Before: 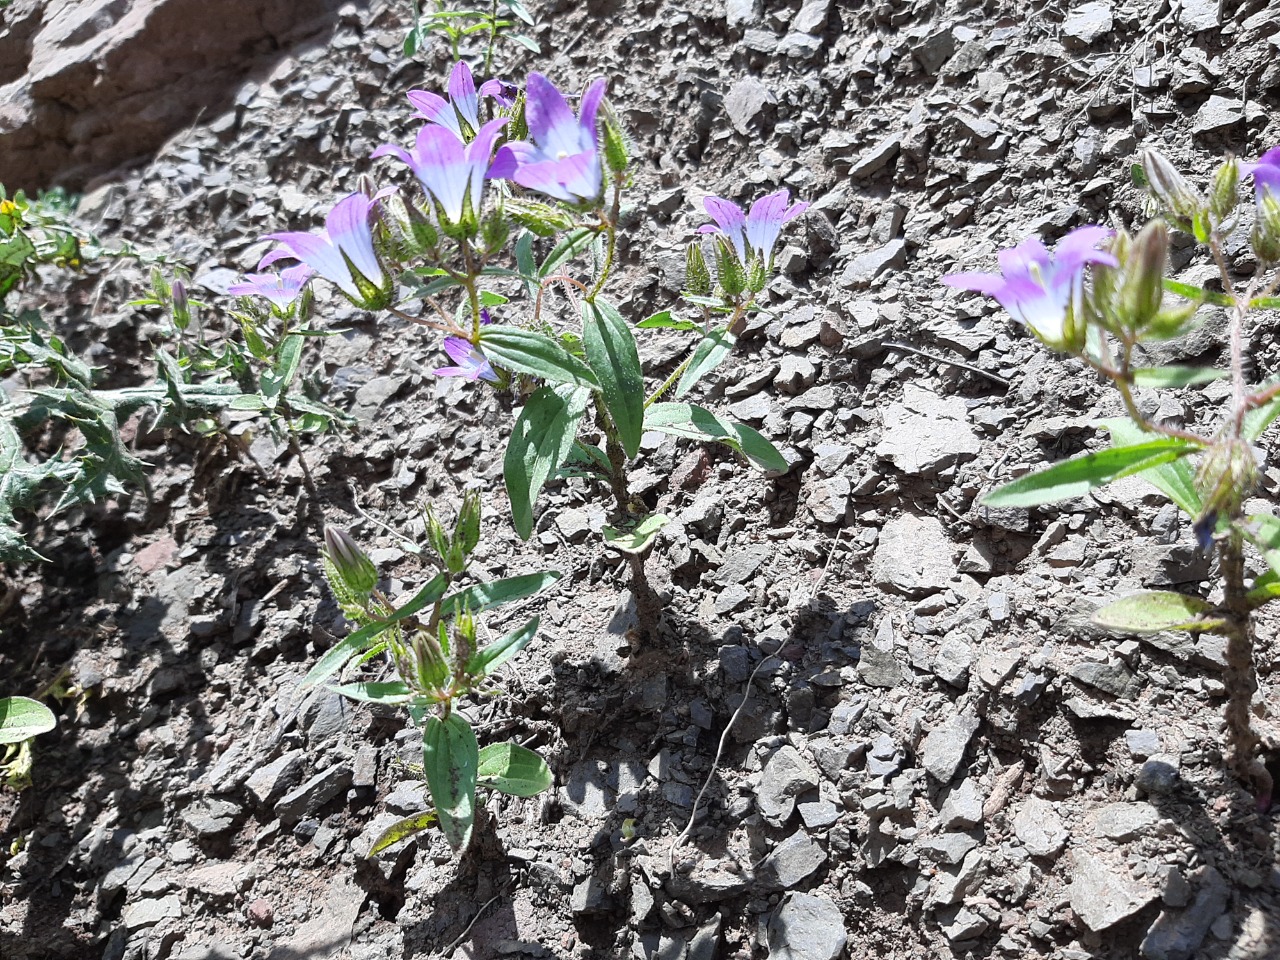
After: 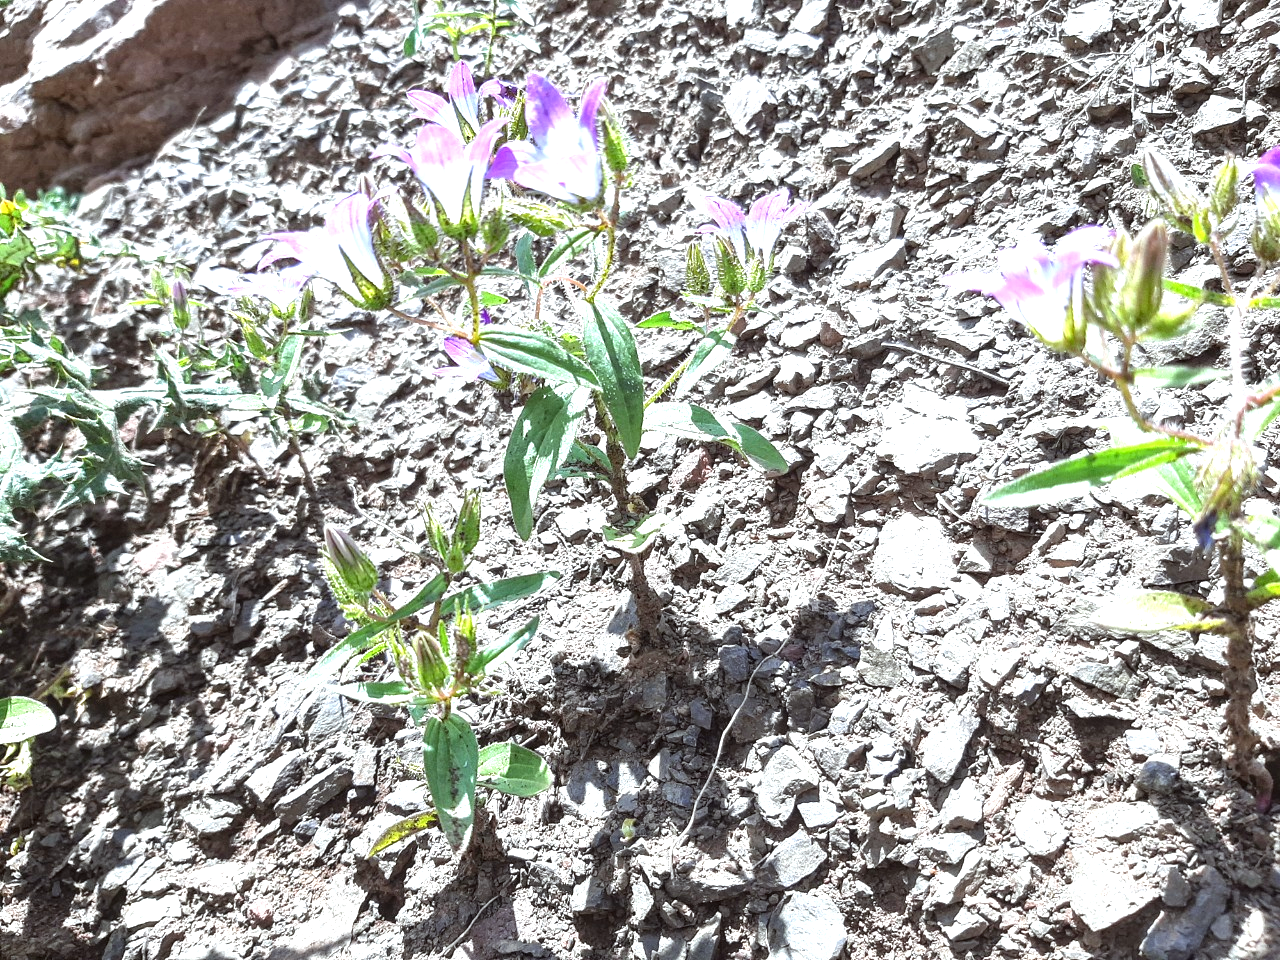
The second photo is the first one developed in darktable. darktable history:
local contrast: on, module defaults
color correction: highlights a* -2.73, highlights b* -2.09, shadows a* 2.41, shadows b* 2.73
exposure: black level correction 0, exposure 1 EV, compensate exposure bias true, compensate highlight preservation false
